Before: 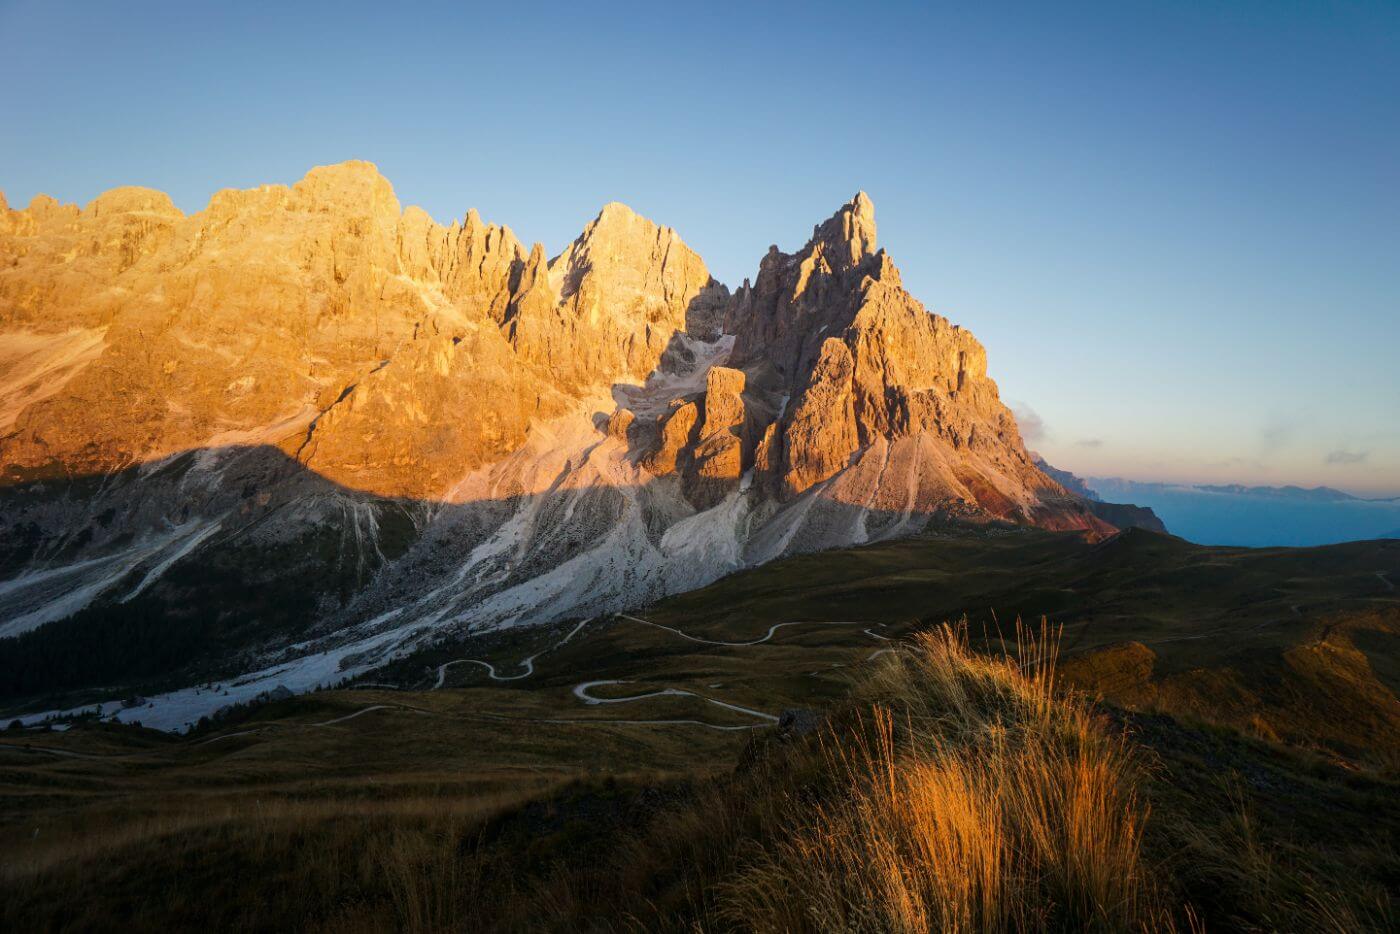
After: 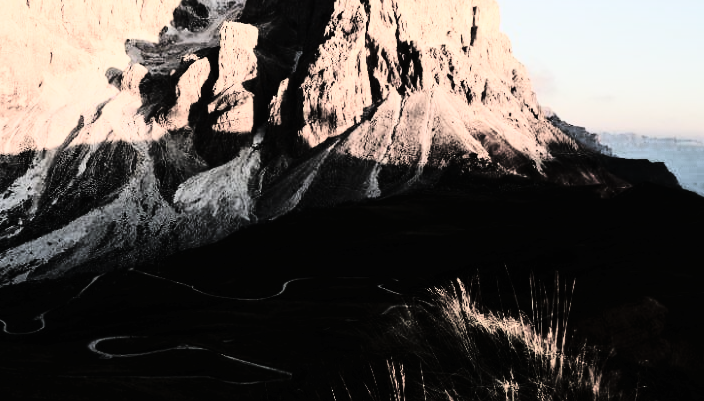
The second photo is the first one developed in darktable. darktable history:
crop: left 34.832%, top 37.026%, right 14.842%, bottom 19.948%
tone curve: curves: ch0 [(0, 0) (0.003, 0.01) (0.011, 0.01) (0.025, 0.011) (0.044, 0.014) (0.069, 0.018) (0.1, 0.022) (0.136, 0.026) (0.177, 0.035) (0.224, 0.051) (0.277, 0.085) (0.335, 0.158) (0.399, 0.299) (0.468, 0.457) (0.543, 0.634) (0.623, 0.801) (0.709, 0.904) (0.801, 0.963) (0.898, 0.986) (1, 1)], color space Lab, linked channels, preserve colors none
filmic rgb: black relative exposure -5.14 EV, white relative exposure 3.96 EV, threshold 2.98 EV, hardness 2.88, contrast 1.409, highlights saturation mix -29.03%, color science v5 (2021), contrast in shadows safe, contrast in highlights safe, enable highlight reconstruction true
